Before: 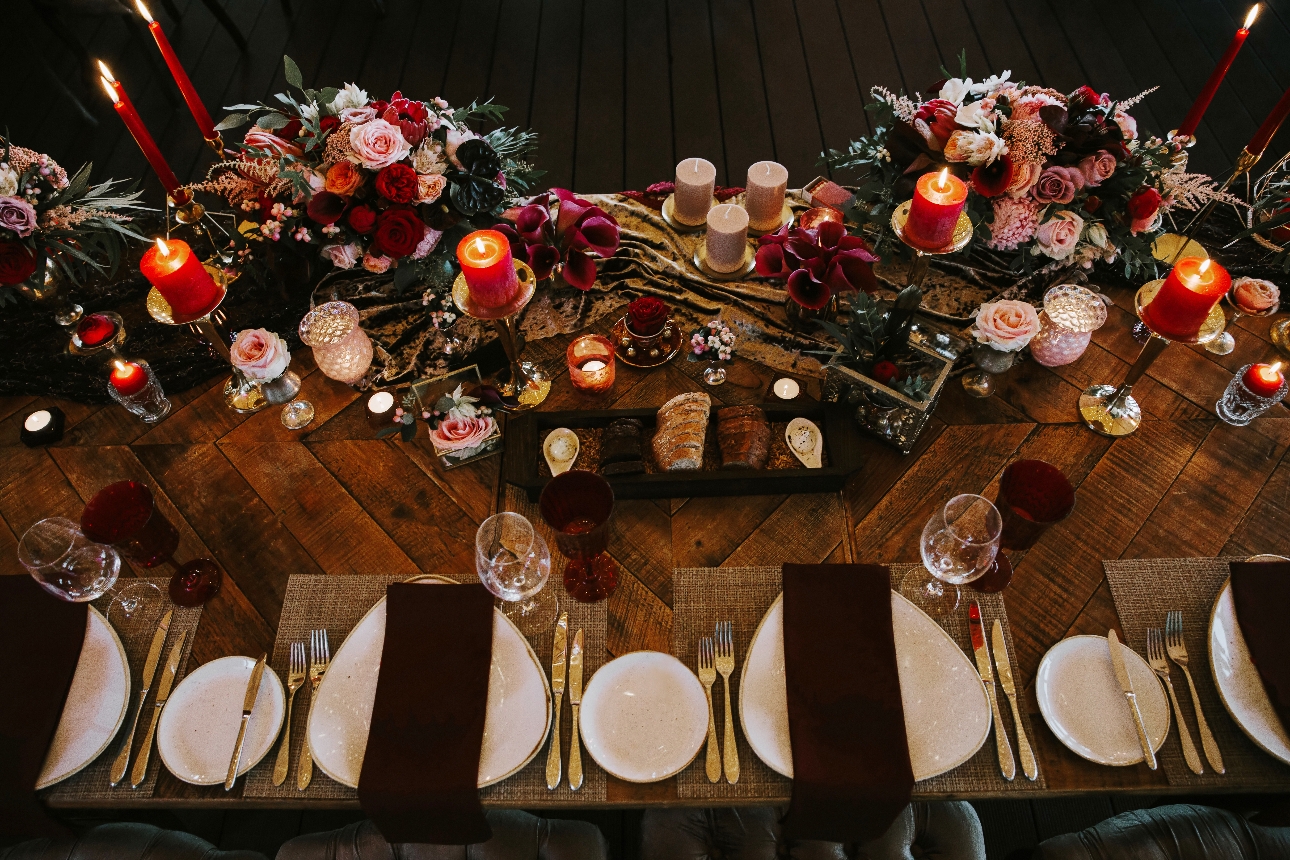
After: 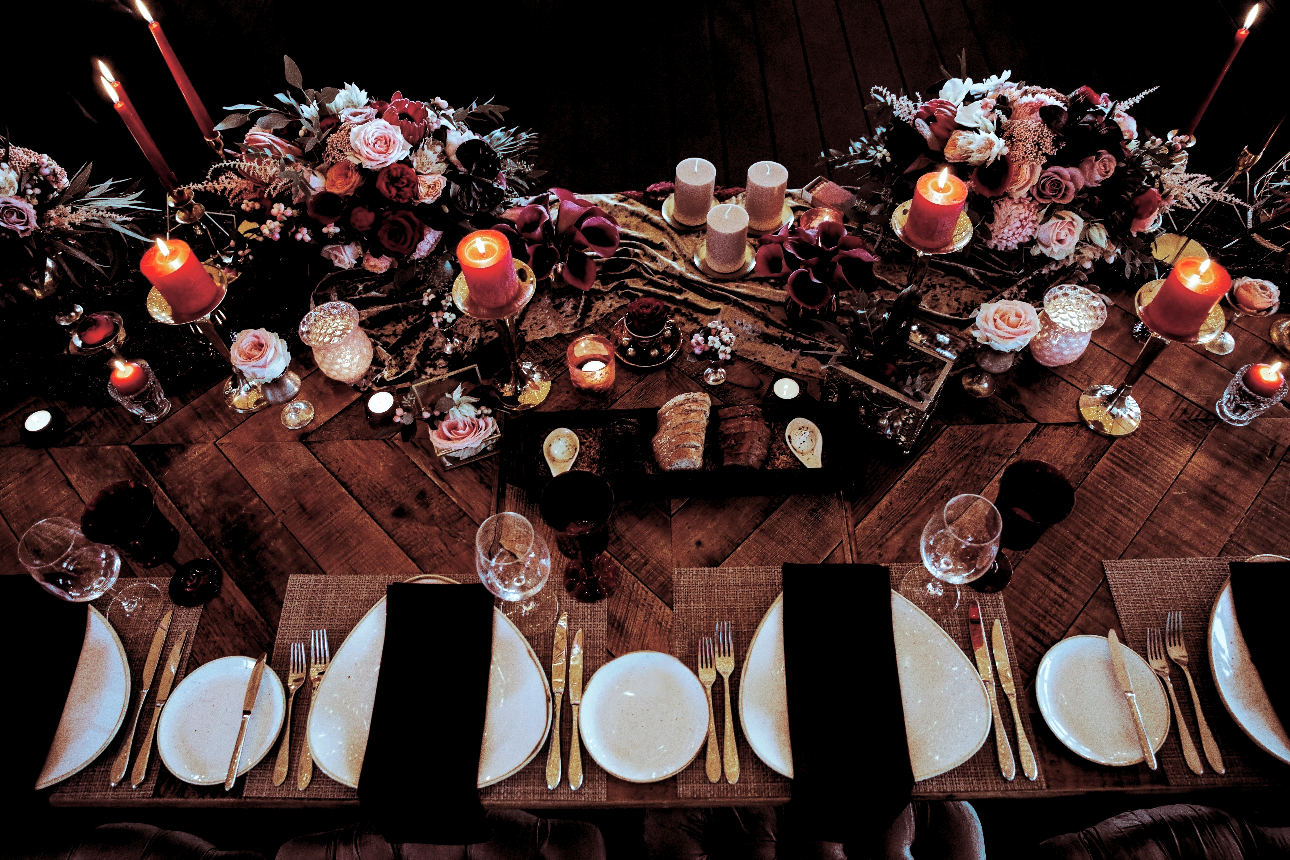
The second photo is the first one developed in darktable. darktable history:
rgb levels: levels [[0.01, 0.419, 0.839], [0, 0.5, 1], [0, 0.5, 1]]
split-toning: on, module defaults
color correction: highlights a* -10.69, highlights b* -19.19
